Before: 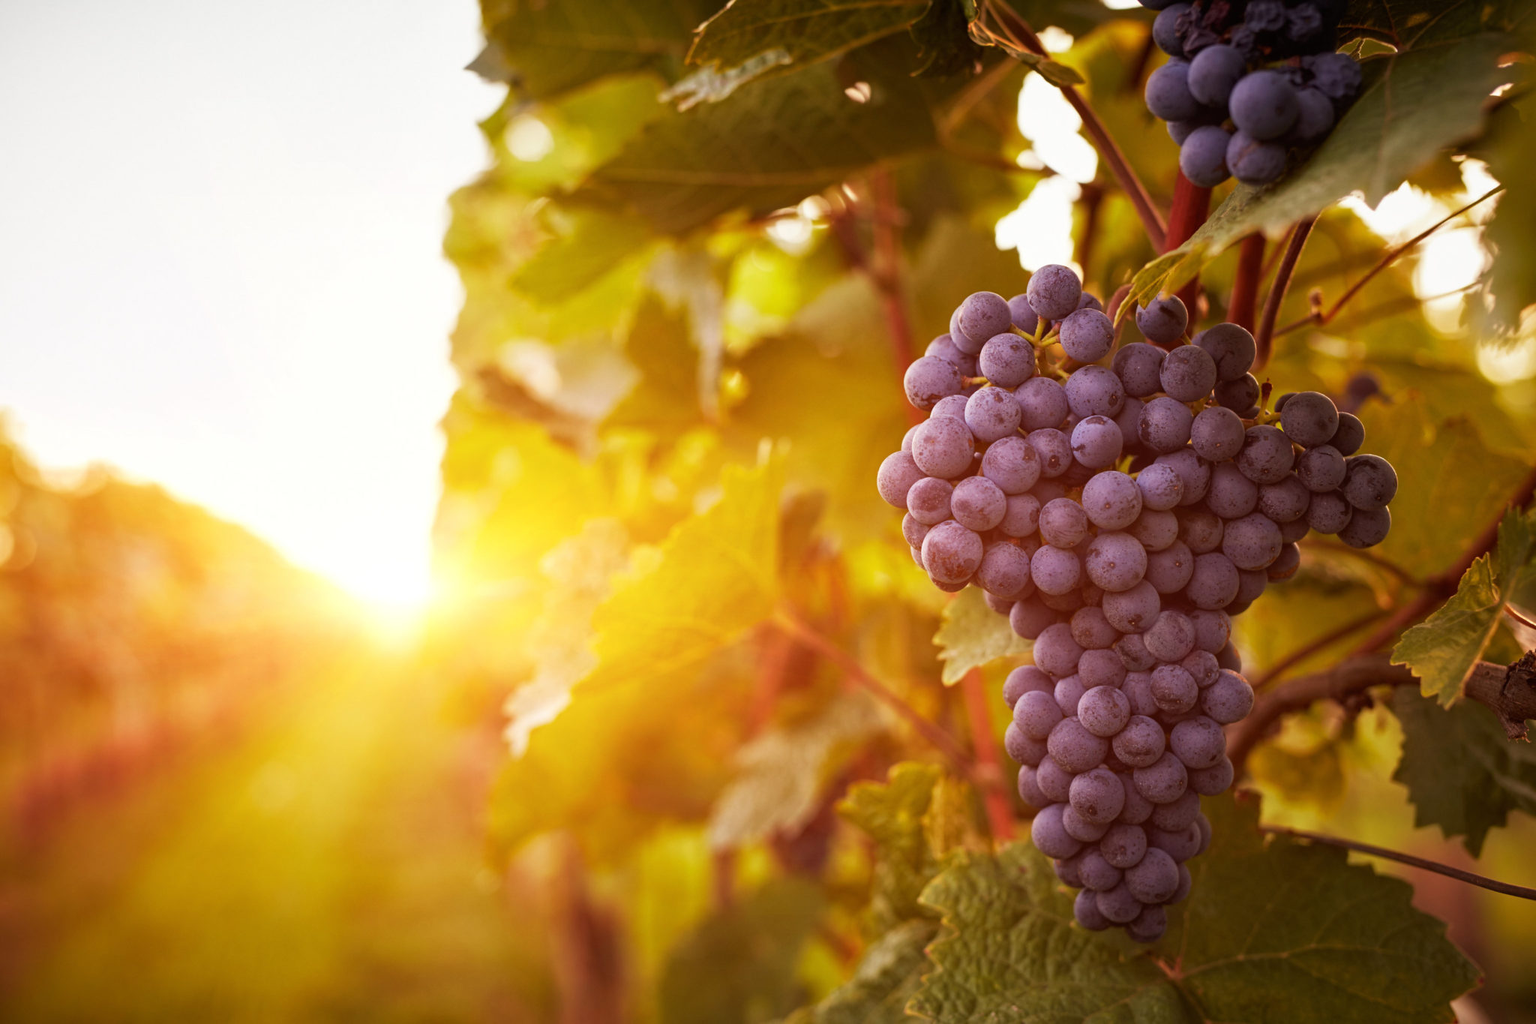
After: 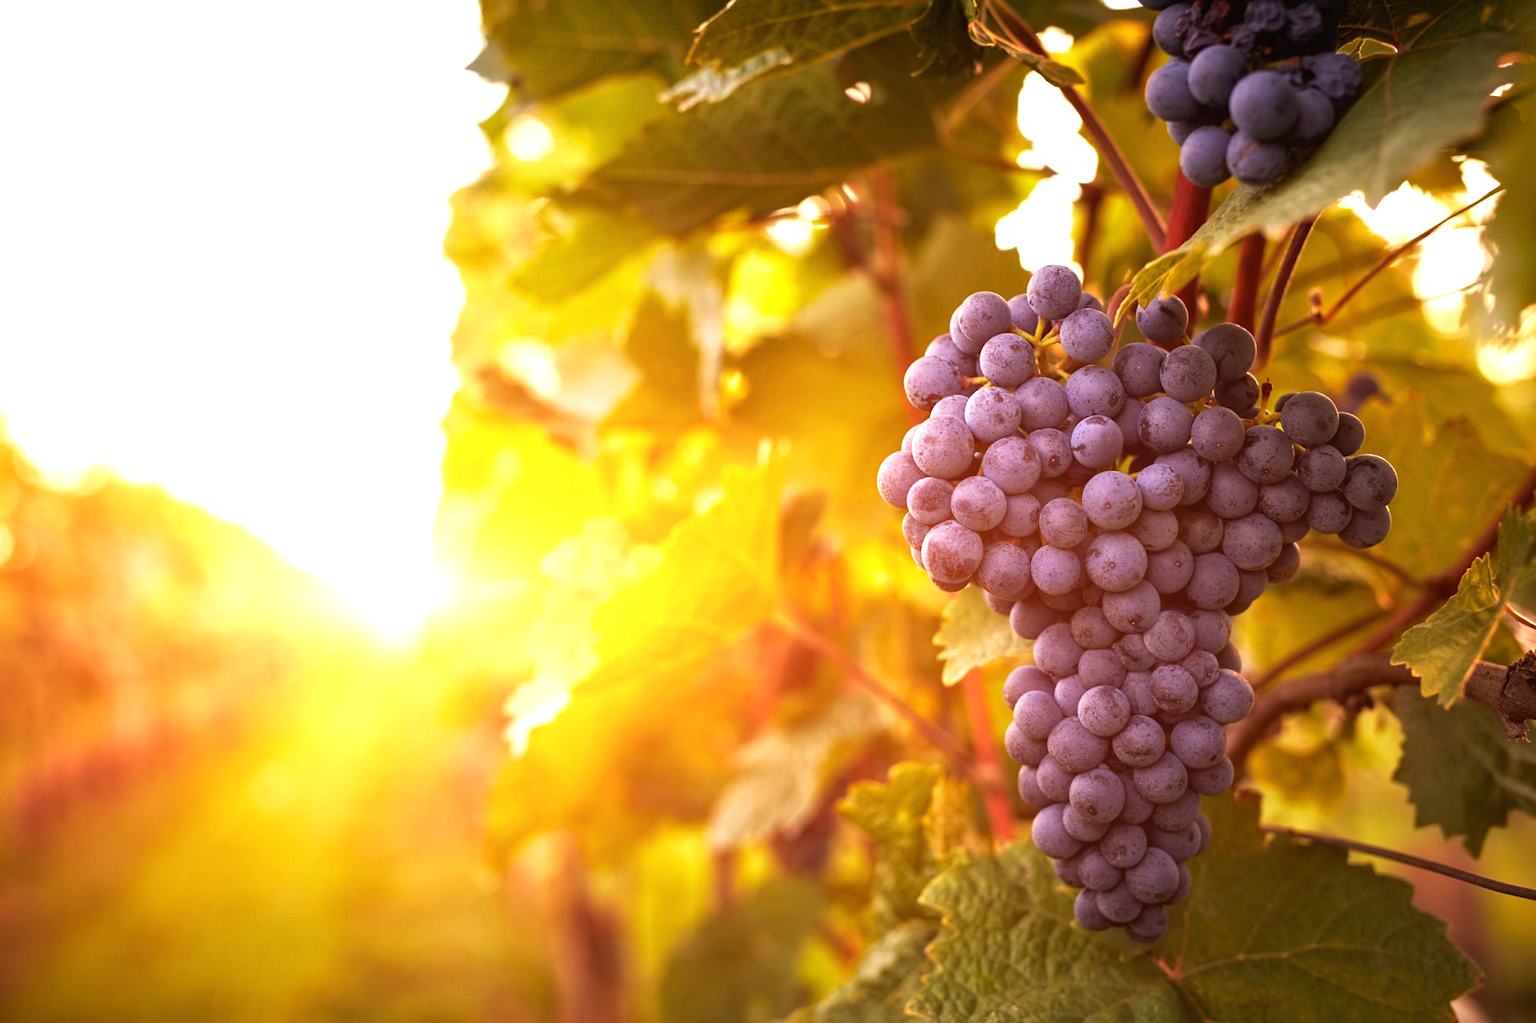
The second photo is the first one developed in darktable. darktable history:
exposure: black level correction 0, exposure 0.691 EV, compensate exposure bias true, compensate highlight preservation false
